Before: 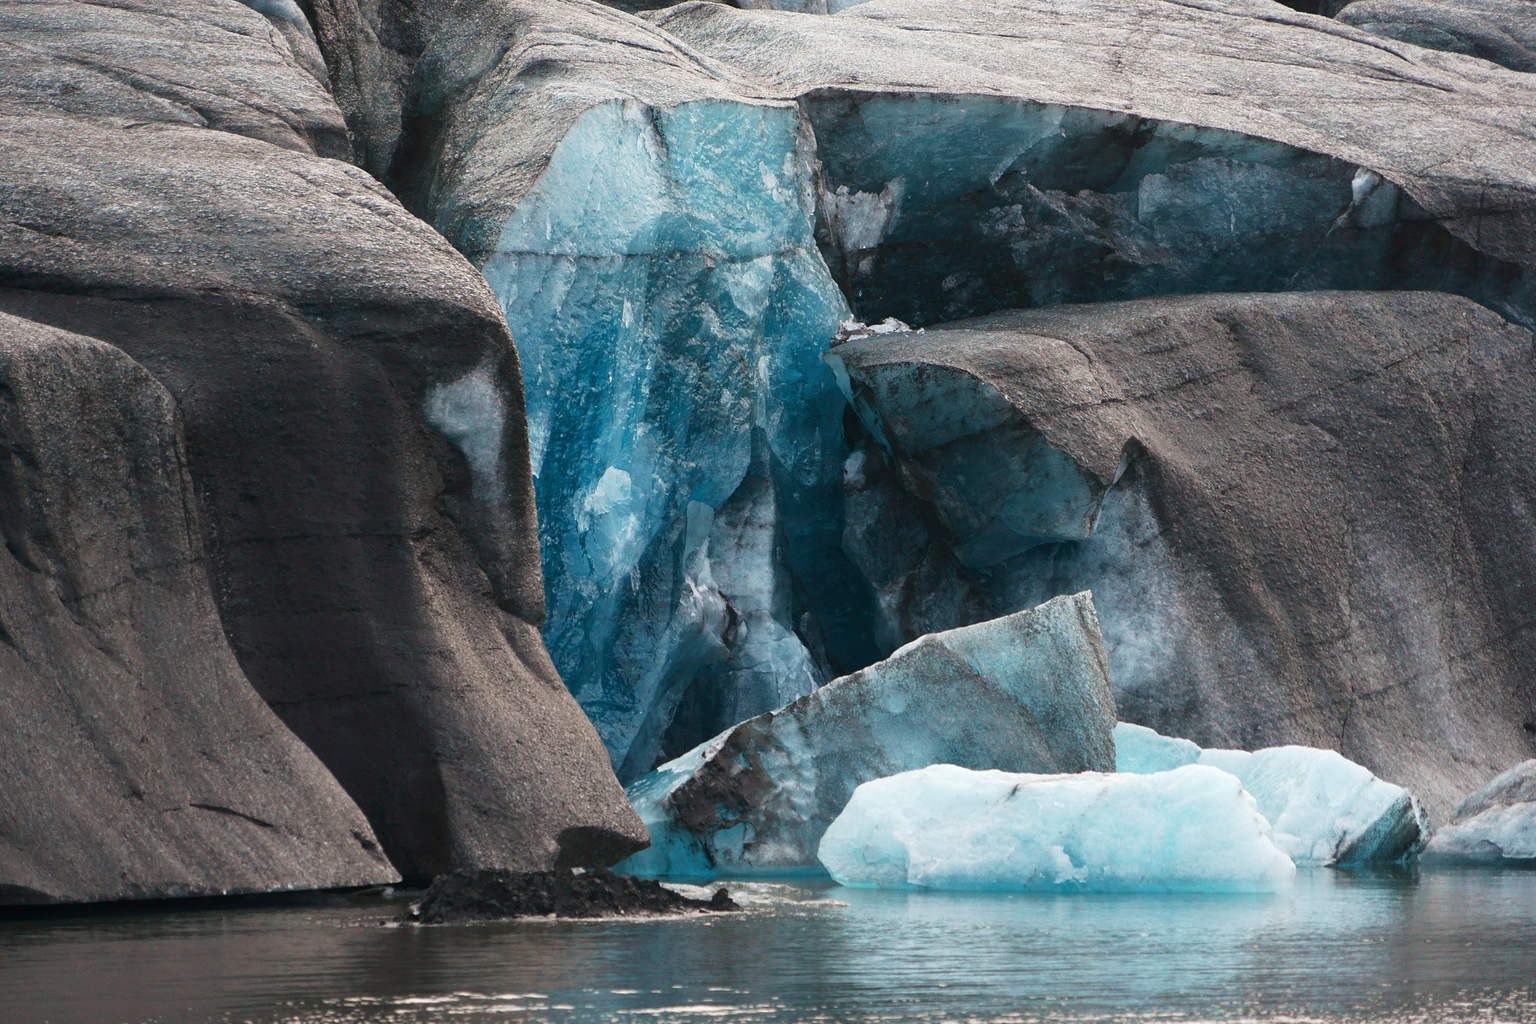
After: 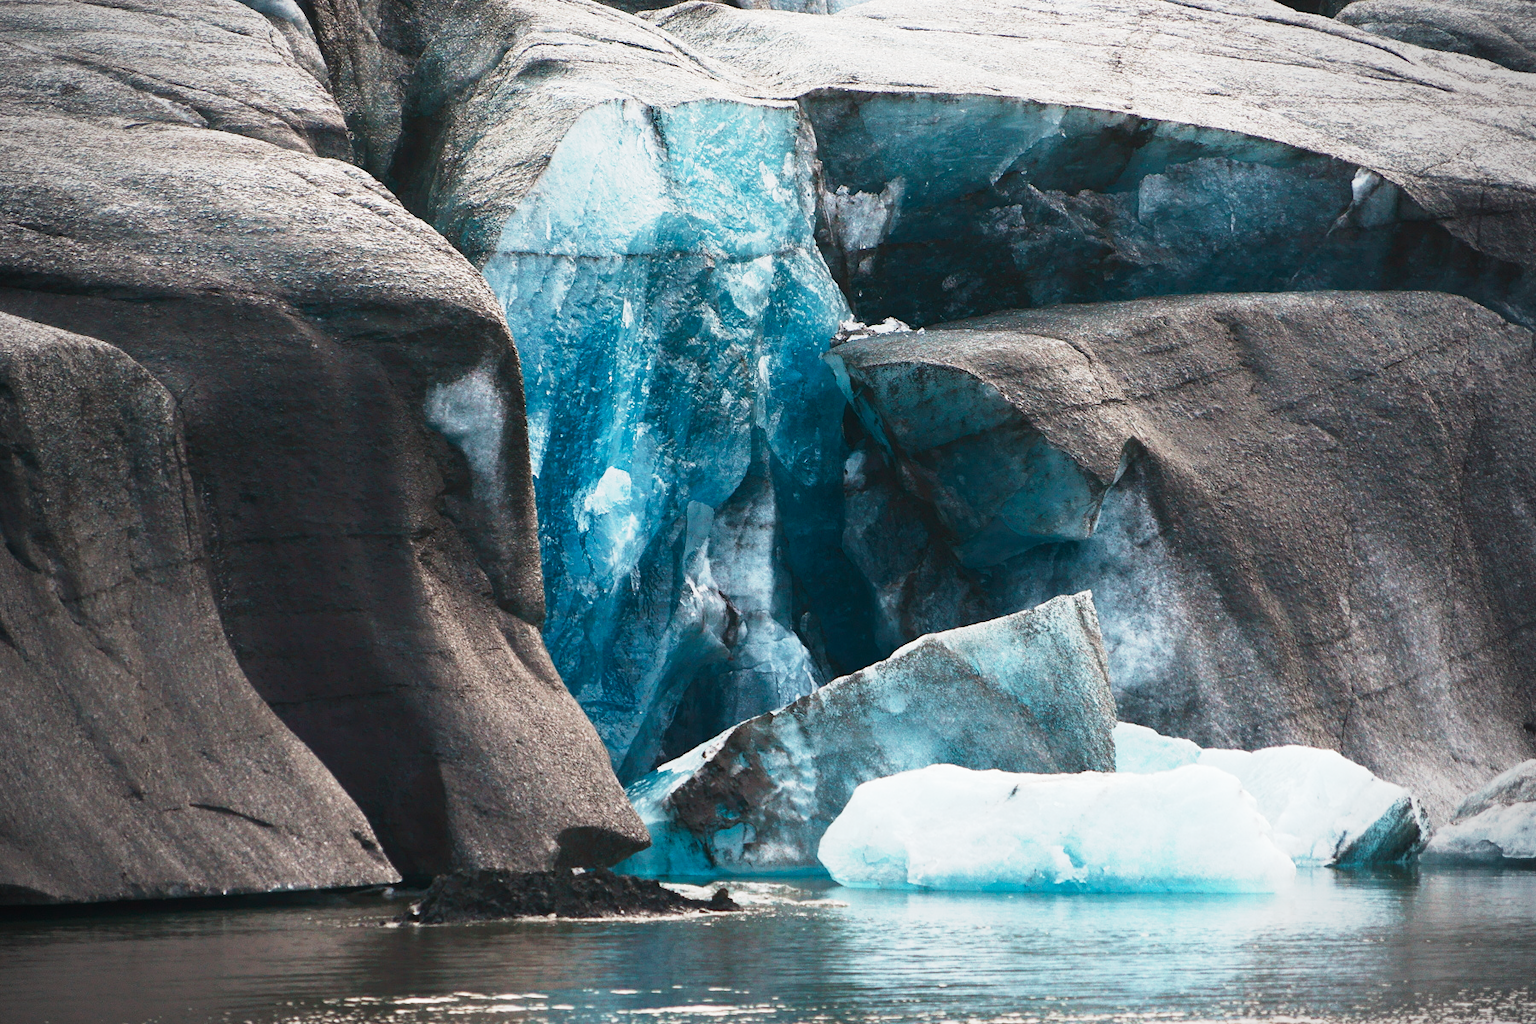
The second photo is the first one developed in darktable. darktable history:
color balance rgb: global offset › luminance 0.269%, perceptual saturation grading › global saturation 20%, perceptual saturation grading › highlights -25.316%, perceptual saturation grading › shadows 25.566%, perceptual brilliance grading › global brilliance 14.777%, perceptual brilliance grading › shadows -34.918%, global vibrance 9.591%
base curve: curves: ch0 [(0, 0) (0.088, 0.125) (0.176, 0.251) (0.354, 0.501) (0.613, 0.749) (1, 0.877)], preserve colors none
vignetting: on, module defaults
